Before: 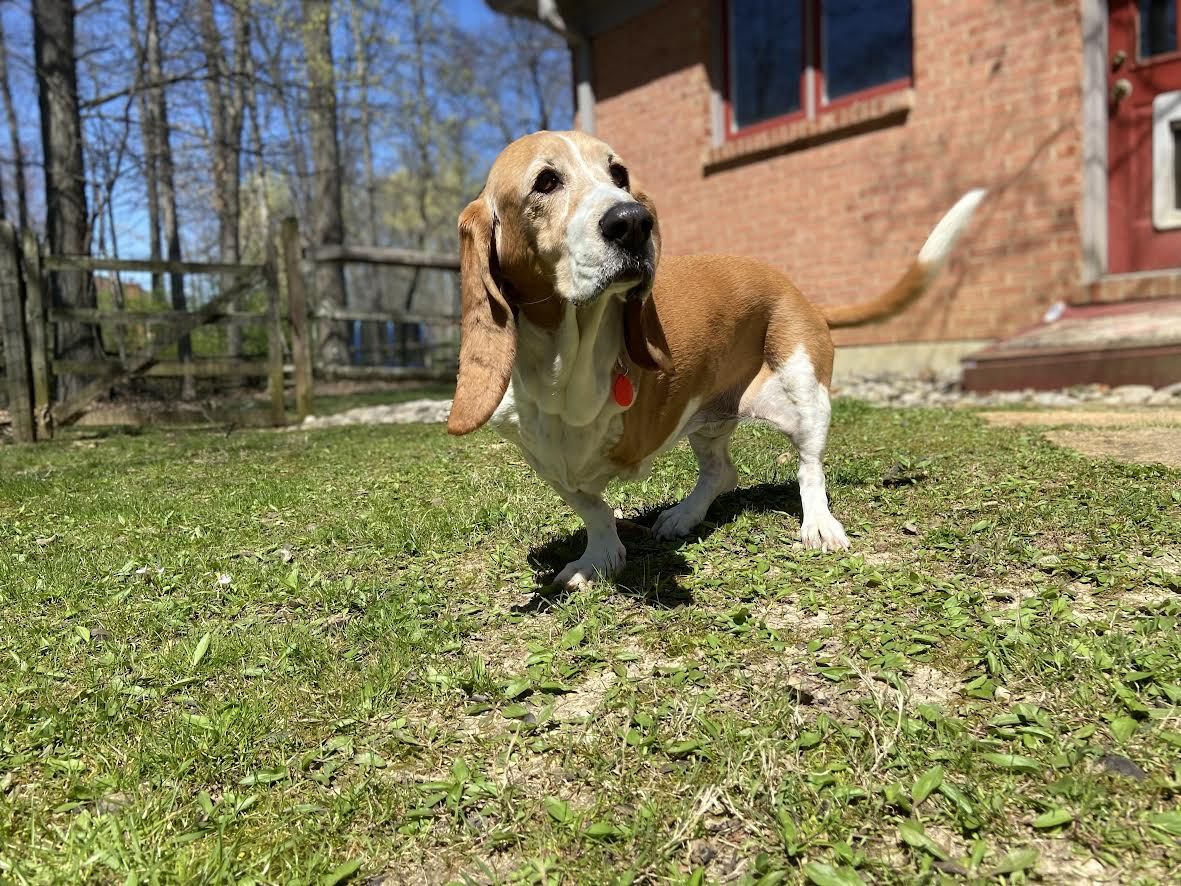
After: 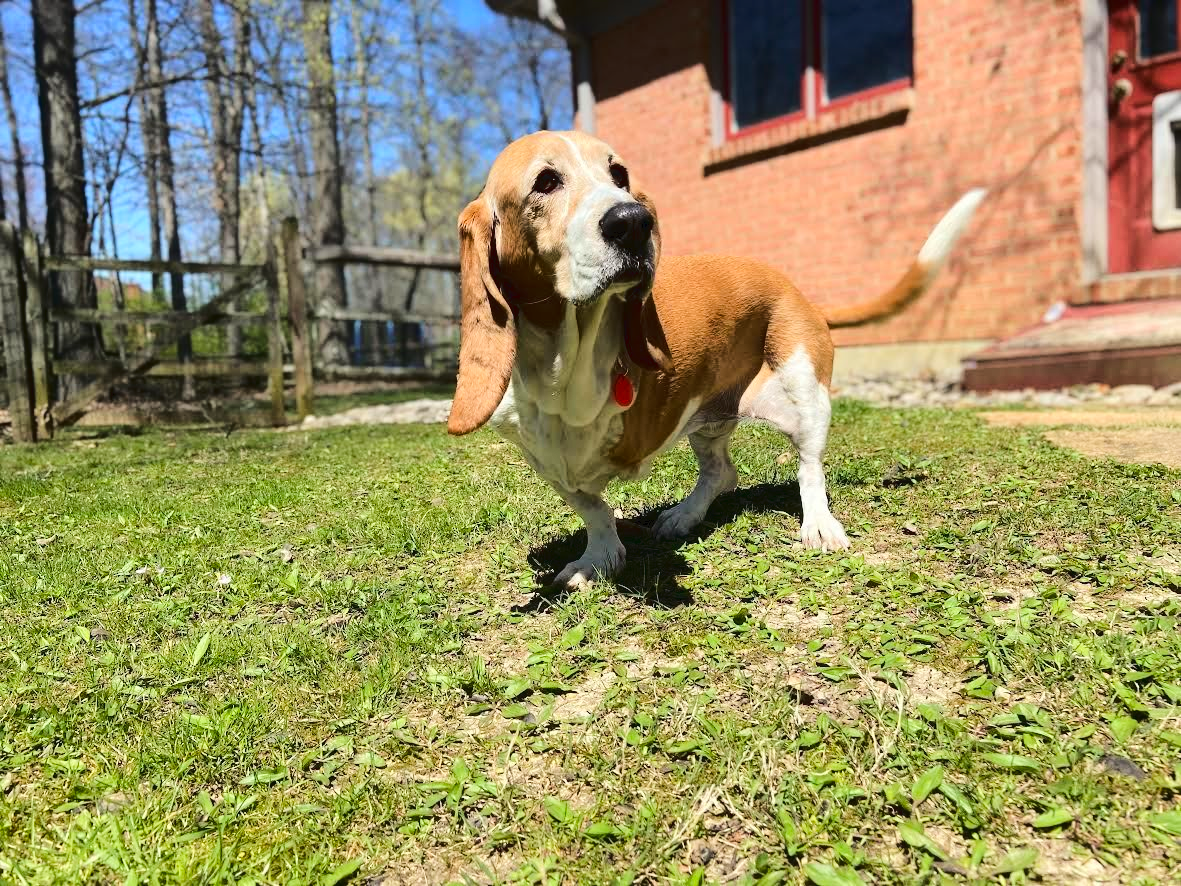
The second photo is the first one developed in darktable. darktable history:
tone curve: curves: ch0 [(0, 0) (0.003, 0.039) (0.011, 0.042) (0.025, 0.048) (0.044, 0.058) (0.069, 0.071) (0.1, 0.089) (0.136, 0.114) (0.177, 0.146) (0.224, 0.199) (0.277, 0.27) (0.335, 0.364) (0.399, 0.47) (0.468, 0.566) (0.543, 0.643) (0.623, 0.73) (0.709, 0.8) (0.801, 0.863) (0.898, 0.925) (1, 1)], color space Lab, linked channels, preserve colors none
